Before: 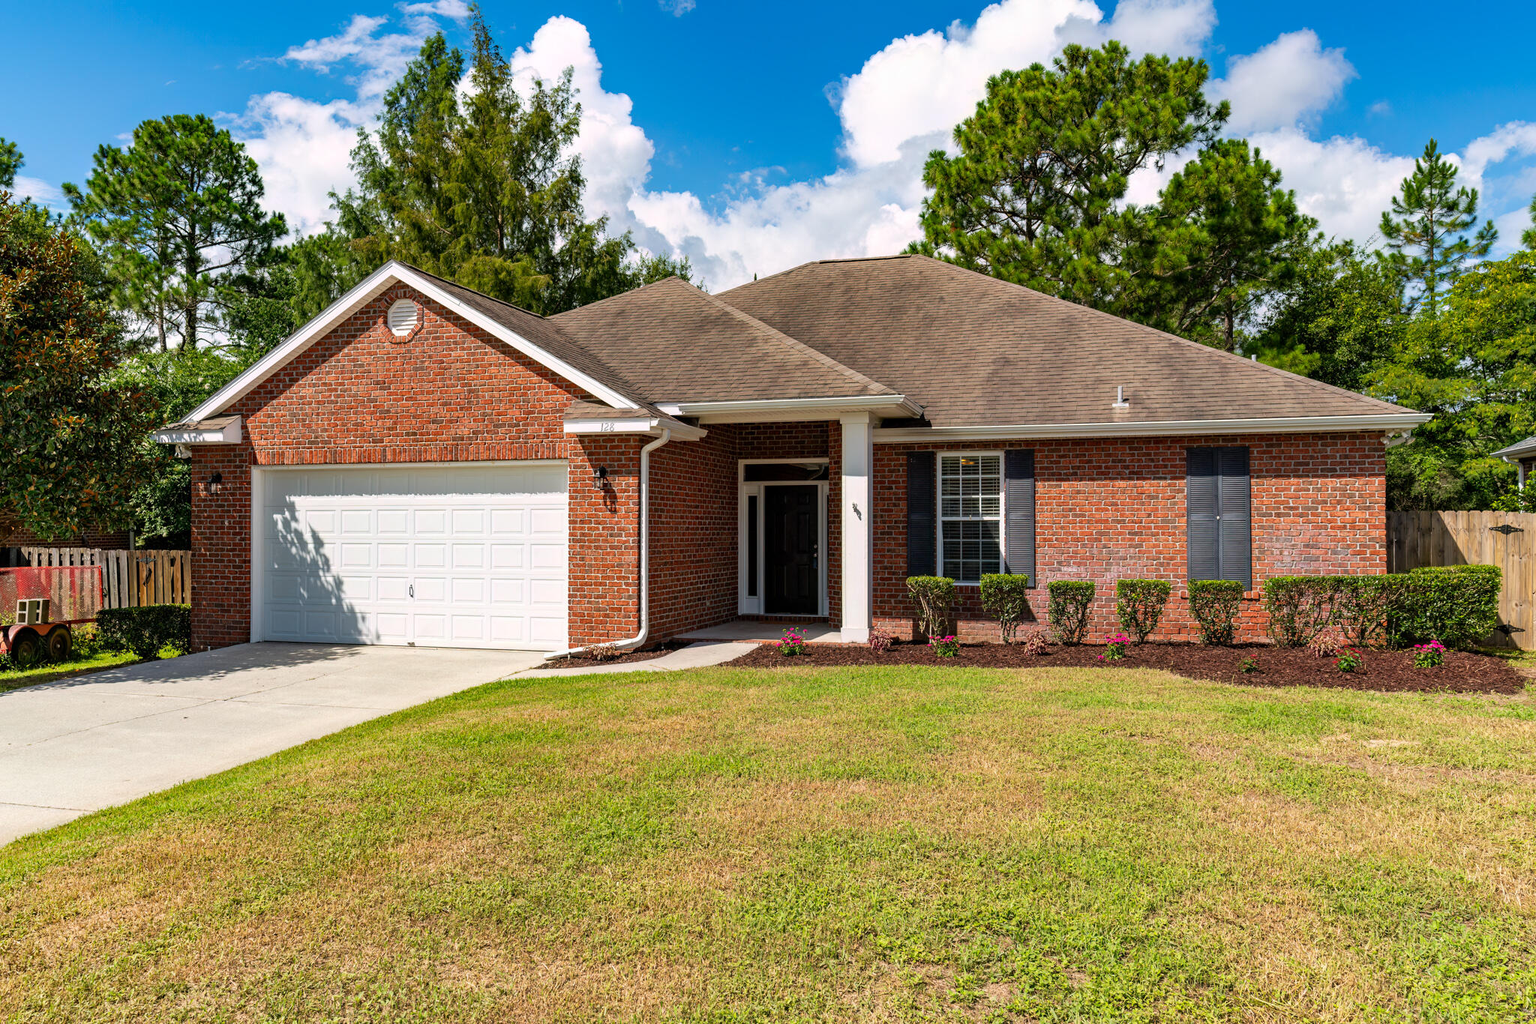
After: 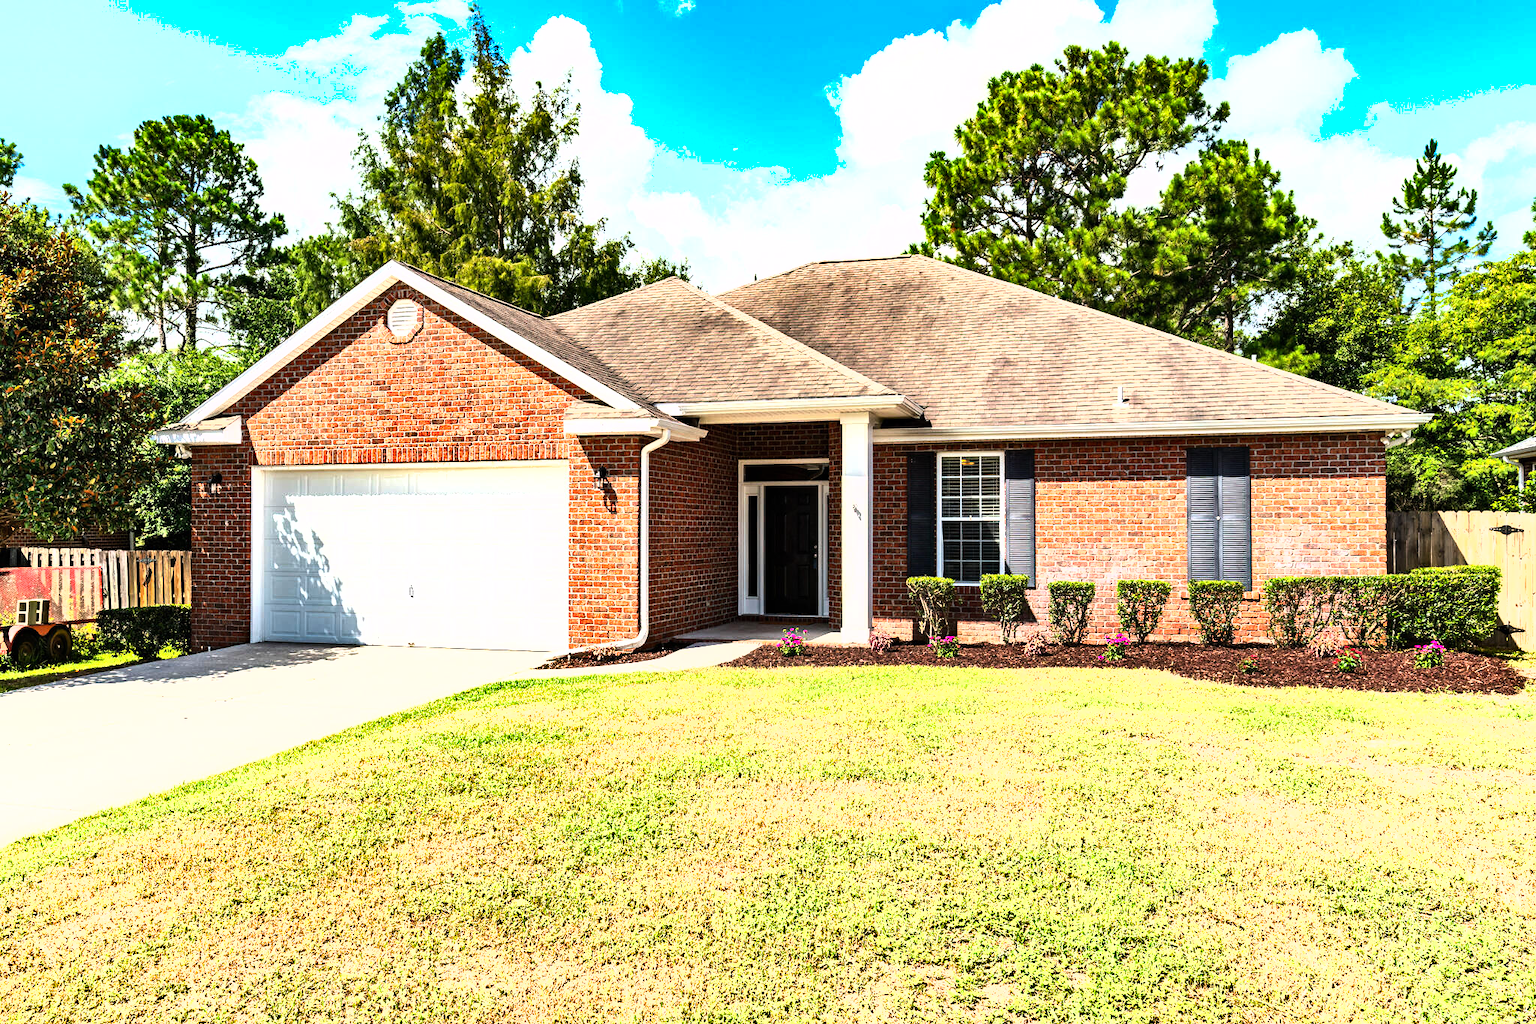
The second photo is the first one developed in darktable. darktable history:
tone equalizer: -8 EV -1.08 EV, -7 EV -1.01 EV, -6 EV -0.867 EV, -5 EV -0.578 EV, -3 EV 0.578 EV, -2 EV 0.867 EV, -1 EV 1.01 EV, +0 EV 1.08 EV, edges refinement/feathering 500, mask exposure compensation -1.57 EV, preserve details no
shadows and highlights: low approximation 0.01, soften with gaussian
exposure: black level correction 0, exposure 0.9 EV, compensate highlight preservation false
